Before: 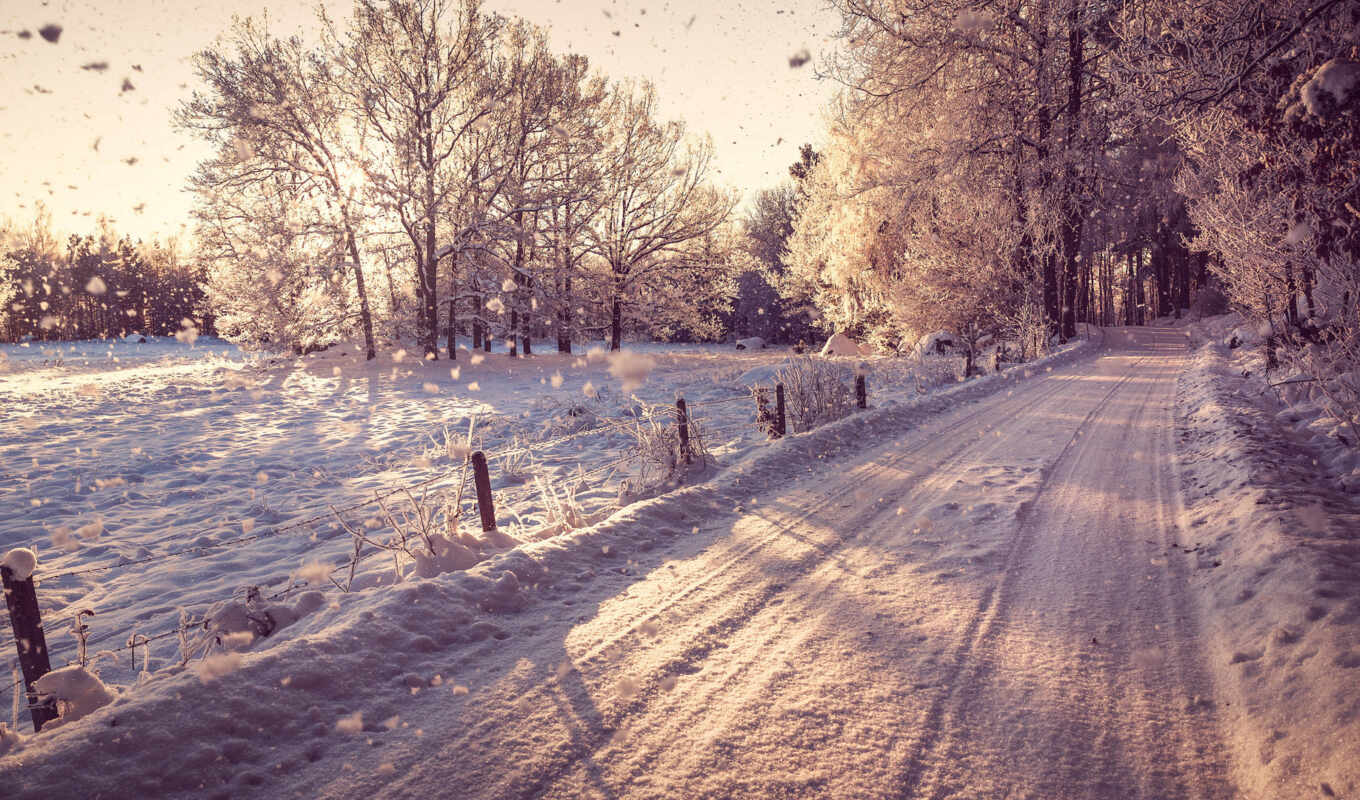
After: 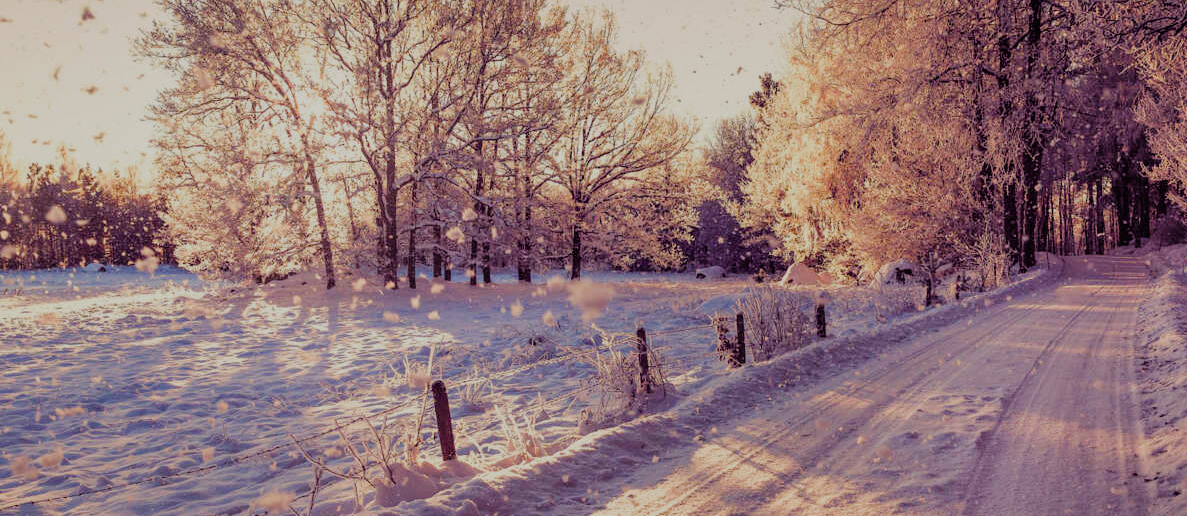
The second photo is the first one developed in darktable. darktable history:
crop: left 3.015%, top 8.969%, right 9.647%, bottom 26.457%
filmic rgb: black relative exposure -4.4 EV, white relative exposure 5 EV, threshold 3 EV, hardness 2.23, latitude 40.06%, contrast 1.15, highlights saturation mix 10%, shadows ↔ highlights balance 1.04%, preserve chrominance RGB euclidean norm (legacy), color science v4 (2020), enable highlight reconstruction true
